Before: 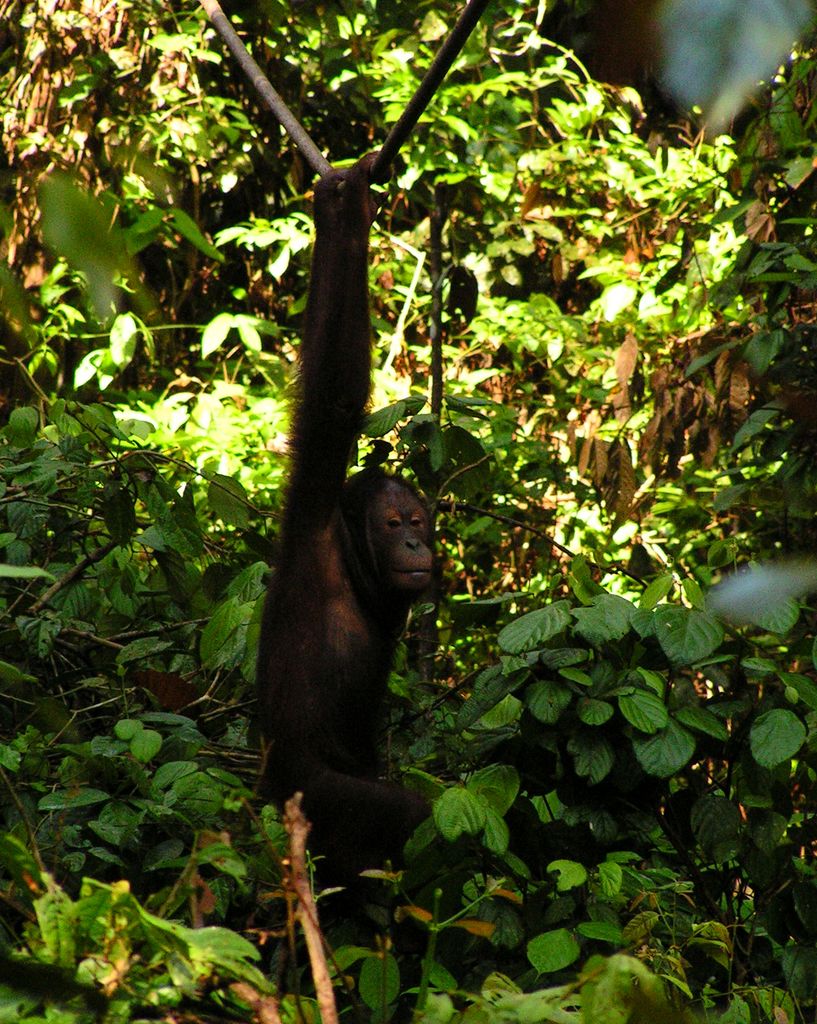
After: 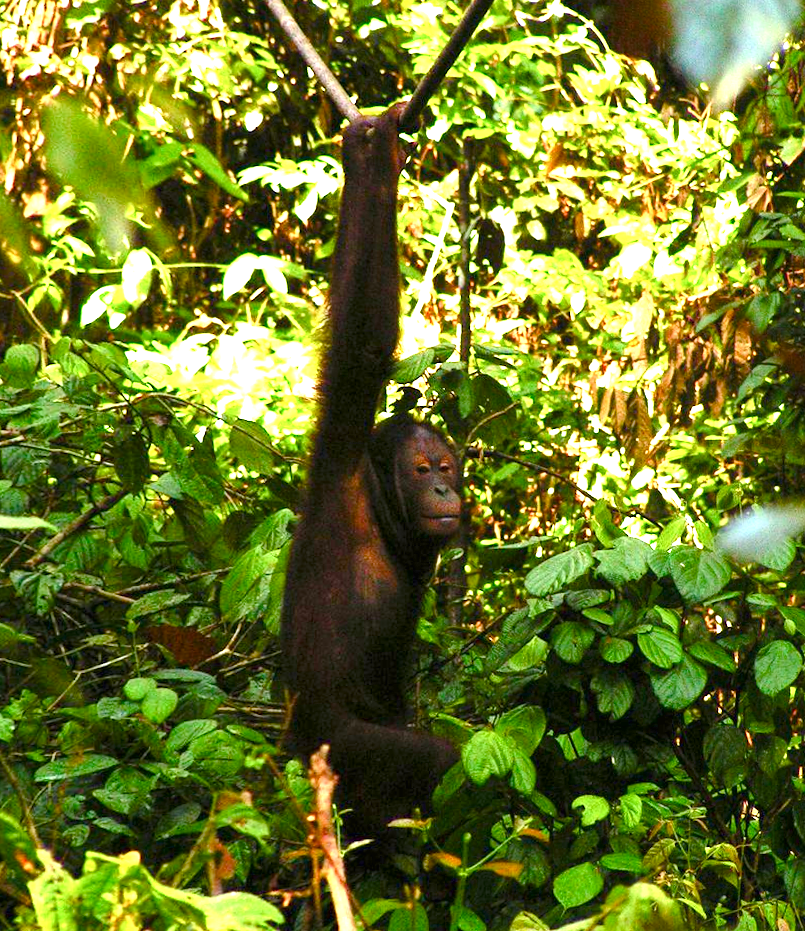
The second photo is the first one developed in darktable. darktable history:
color balance rgb: perceptual saturation grading › global saturation 20%, perceptual saturation grading › highlights -25%, perceptual saturation grading › shadows 50%
rotate and perspective: rotation -0.013°, lens shift (vertical) -0.027, lens shift (horizontal) 0.178, crop left 0.016, crop right 0.989, crop top 0.082, crop bottom 0.918
exposure: black level correction 0, exposure 1.1 EV, compensate exposure bias true, compensate highlight preservation false
